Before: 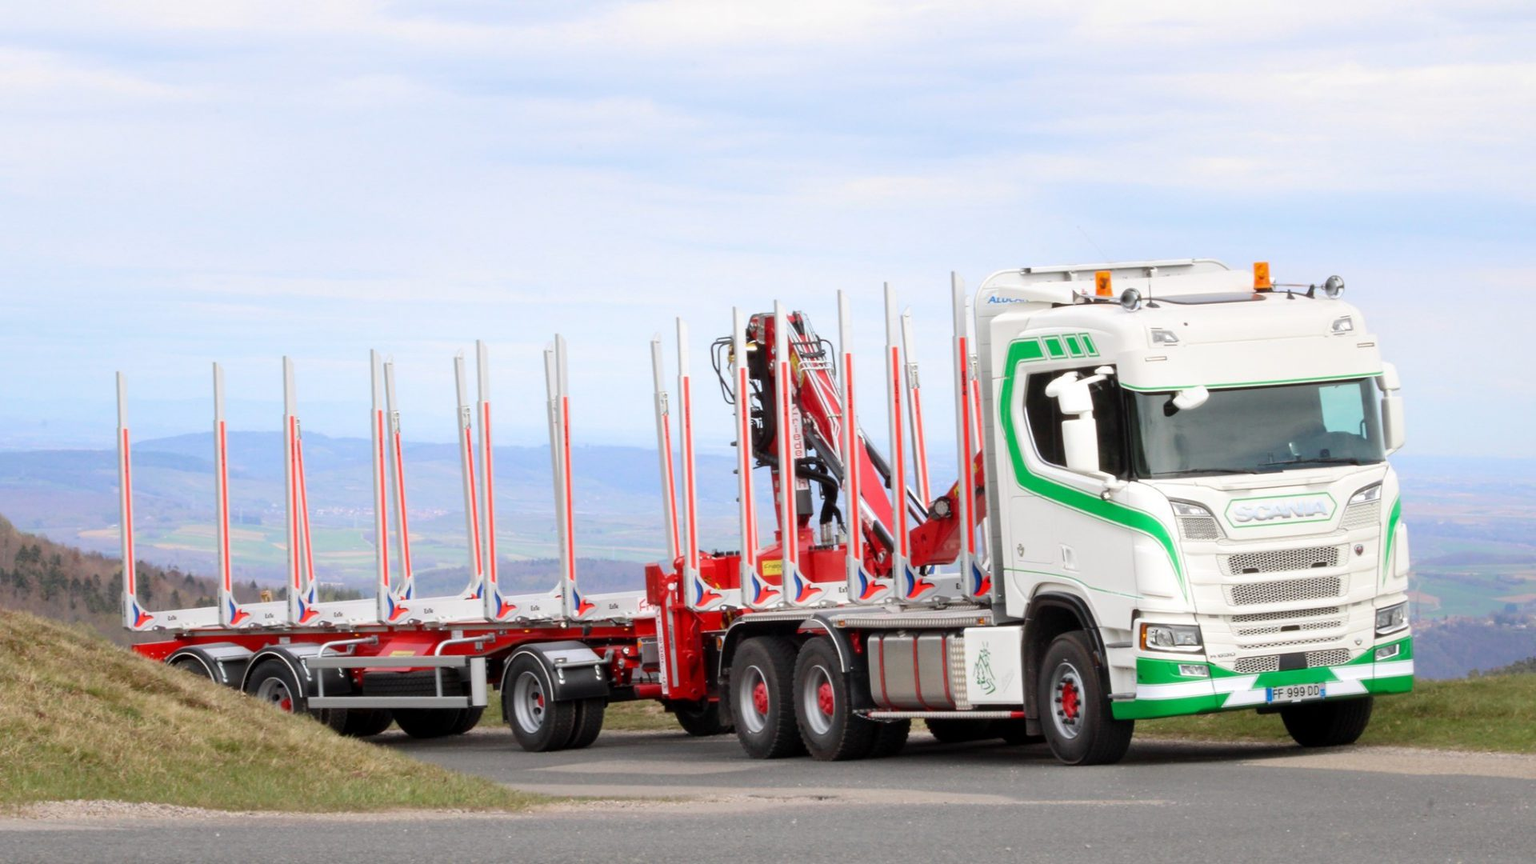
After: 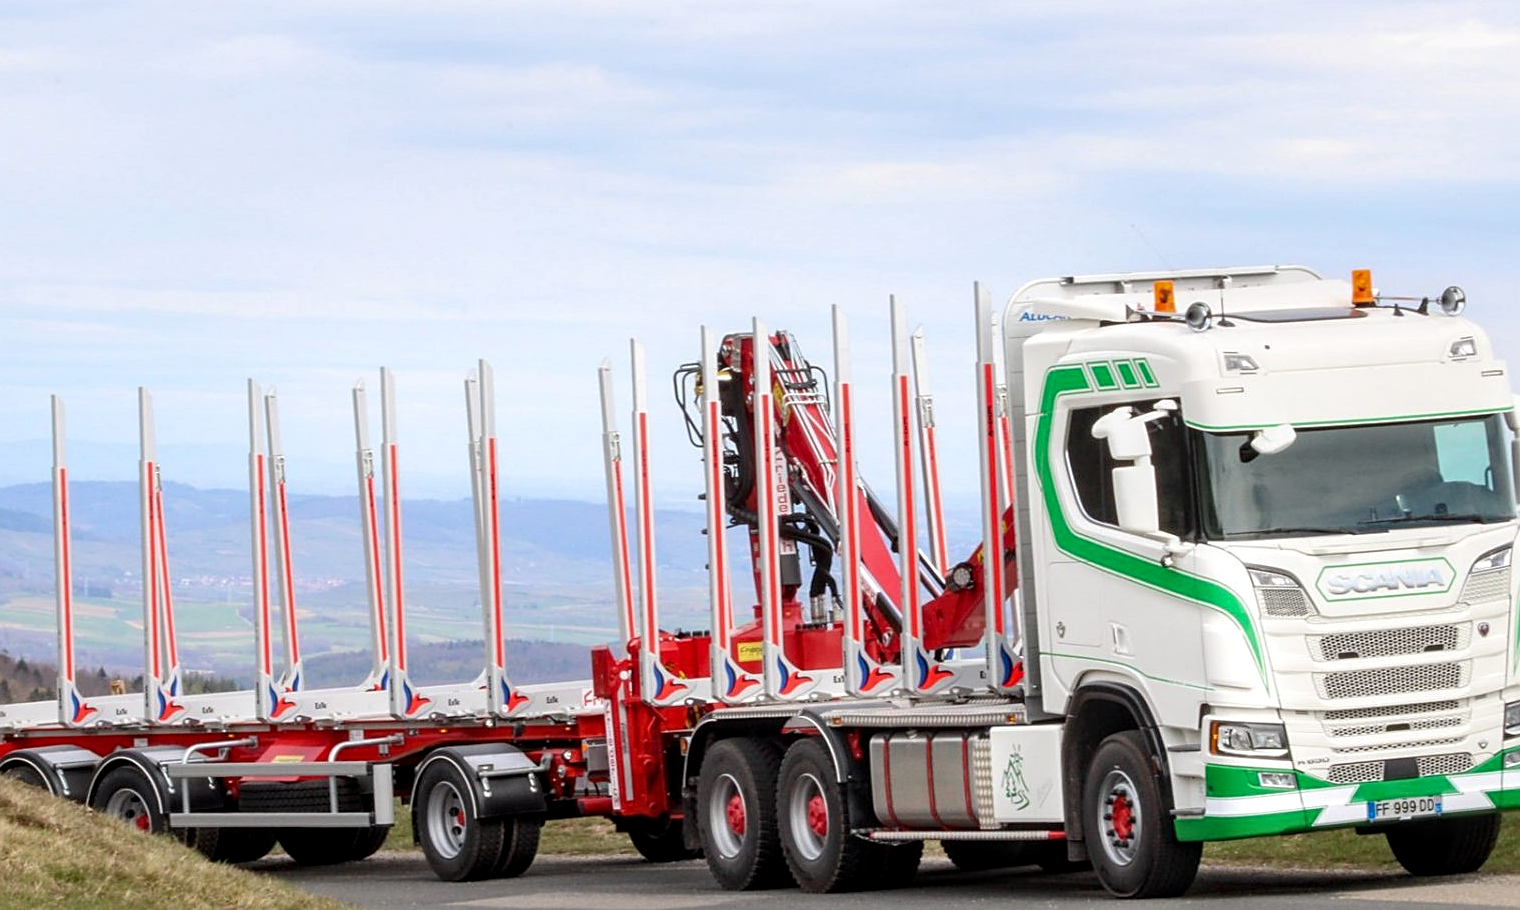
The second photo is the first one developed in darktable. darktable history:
local contrast: detail 130%
crop: left 11.225%, top 5.381%, right 9.565%, bottom 10.314%
sharpen: on, module defaults
